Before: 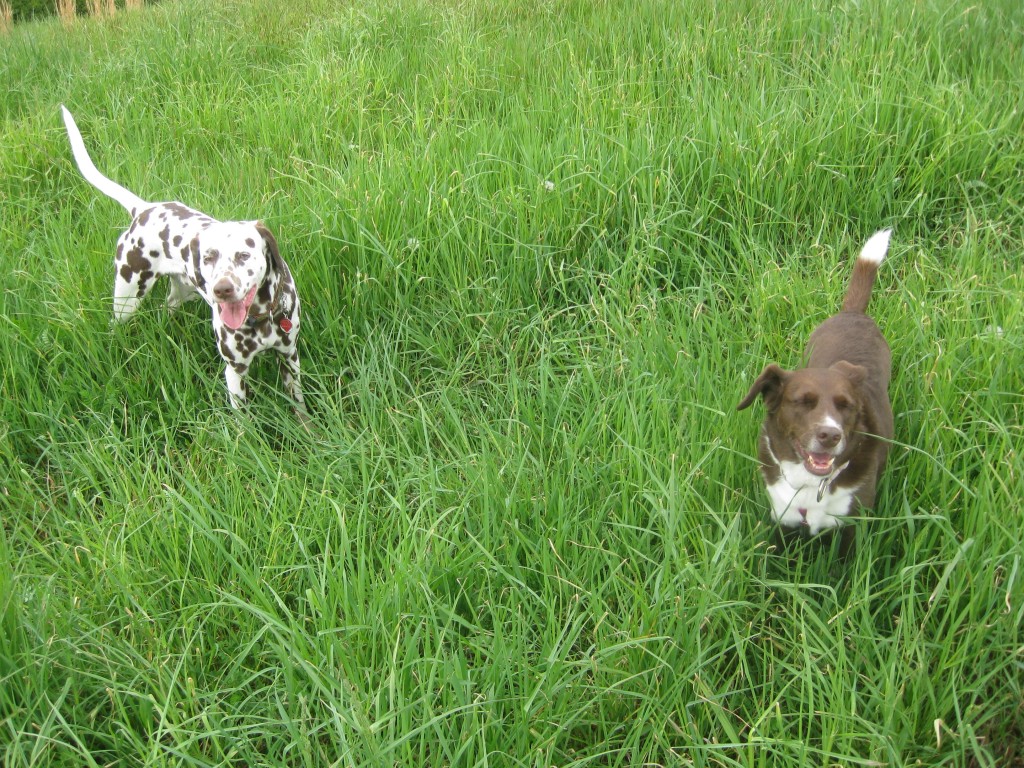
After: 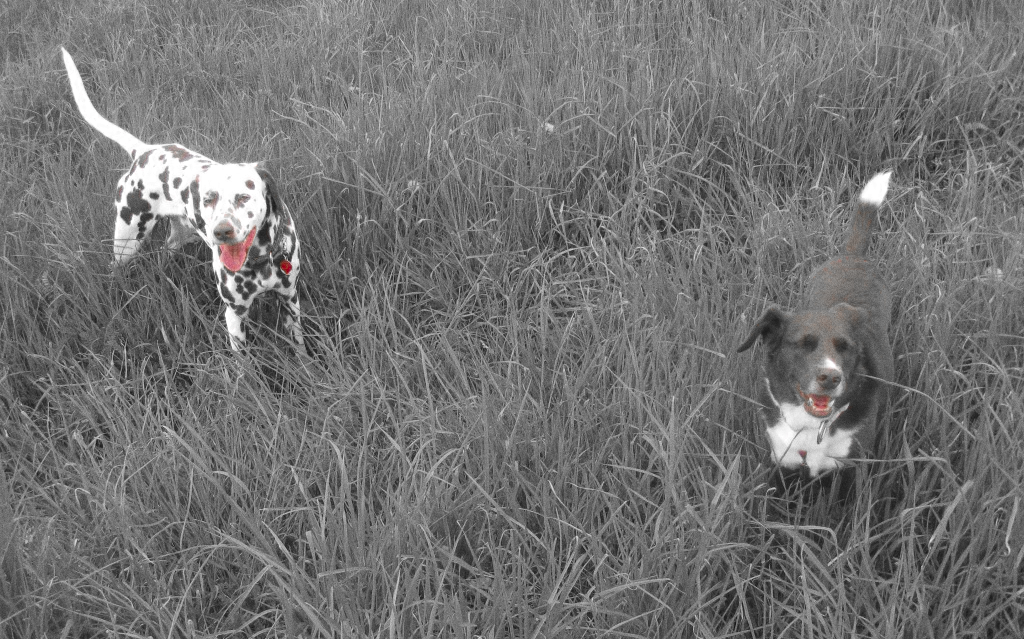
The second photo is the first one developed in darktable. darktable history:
grain: coarseness 0.09 ISO
color zones: curves: ch0 [(0, 0.352) (0.143, 0.407) (0.286, 0.386) (0.429, 0.431) (0.571, 0.829) (0.714, 0.853) (0.857, 0.833) (1, 0.352)]; ch1 [(0, 0.604) (0.072, 0.726) (0.096, 0.608) (0.205, 0.007) (0.571, -0.006) (0.839, -0.013) (0.857, -0.012) (1, 0.604)]
crop: top 7.625%, bottom 8.027%
